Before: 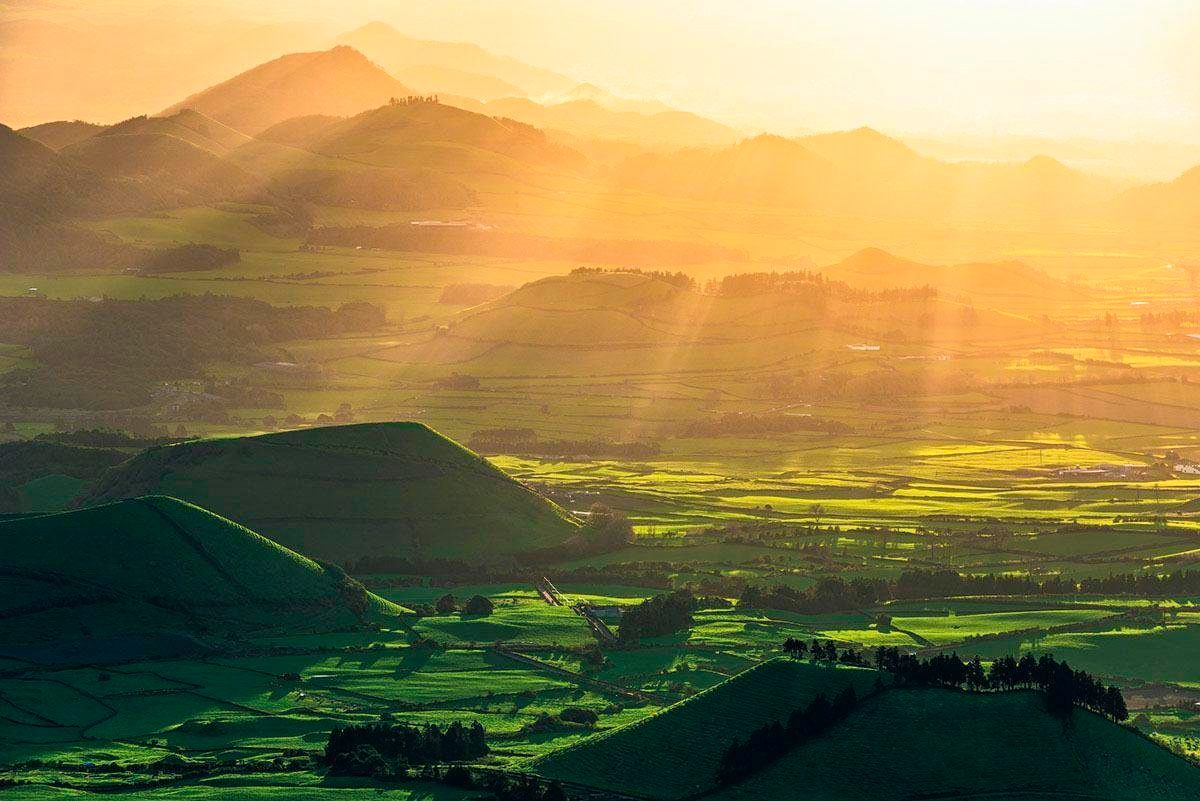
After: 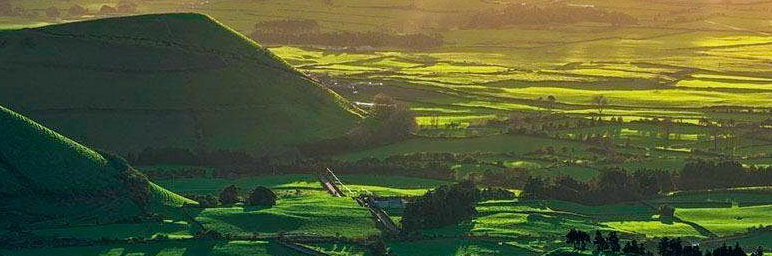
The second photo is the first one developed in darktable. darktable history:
crop: left 18.091%, top 51.13%, right 17.525%, bottom 16.85%
white balance: red 0.924, blue 1.095
